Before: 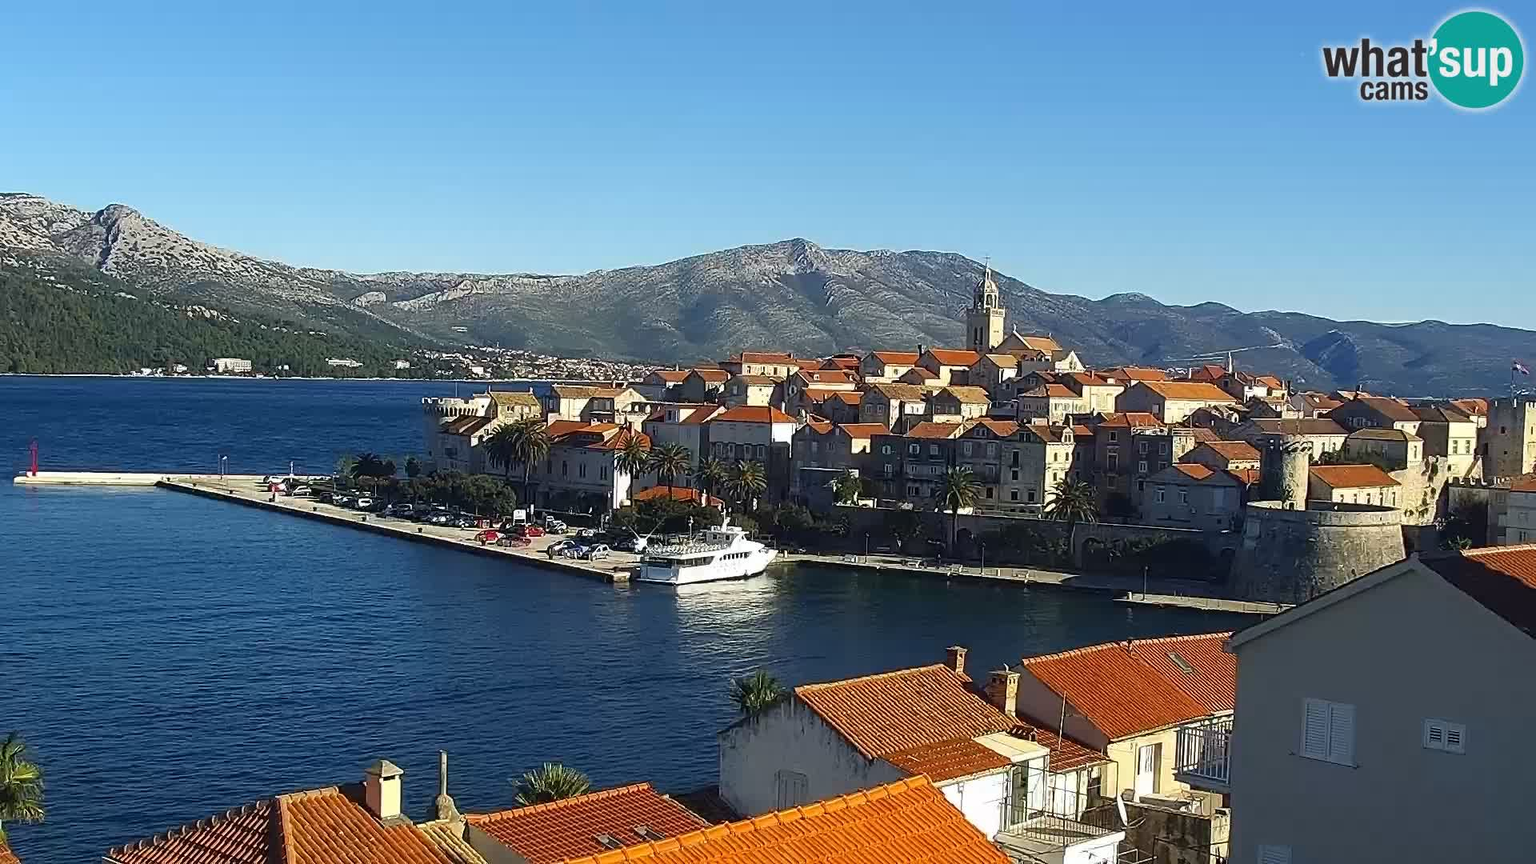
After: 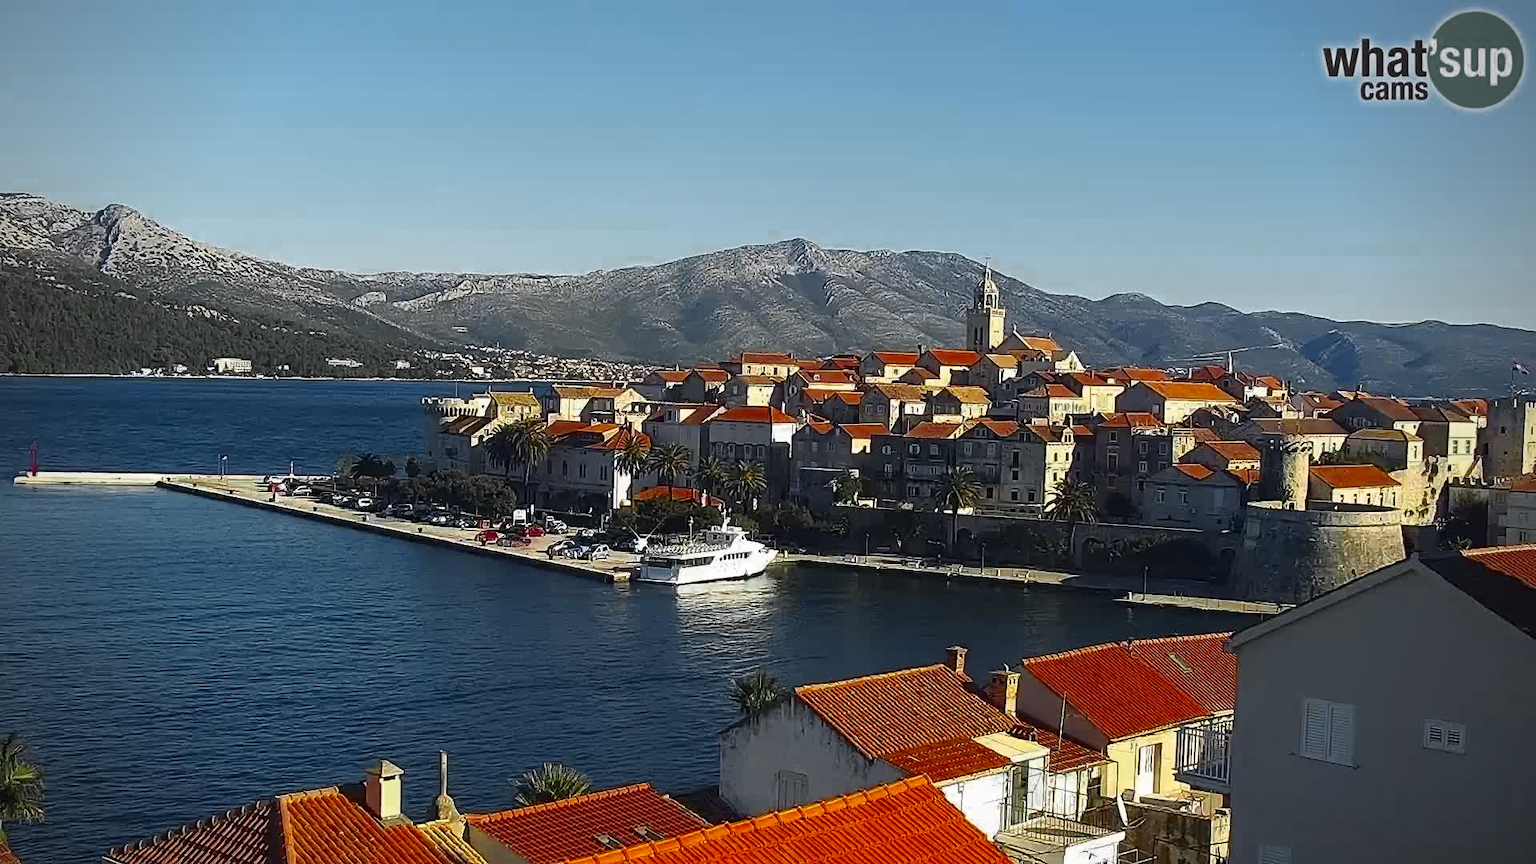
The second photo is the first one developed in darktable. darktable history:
contrast brightness saturation: brightness -0.024, saturation 0.352
color zones: curves: ch0 [(0.035, 0.242) (0.25, 0.5) (0.384, 0.214) (0.488, 0.255) (0.75, 0.5)]; ch1 [(0.063, 0.379) (0.25, 0.5) (0.354, 0.201) (0.489, 0.085) (0.729, 0.271)]; ch2 [(0.25, 0.5) (0.38, 0.517) (0.442, 0.51) (0.735, 0.456)]
vignetting: fall-off radius 63.6%, brightness -0.703, saturation -0.478
